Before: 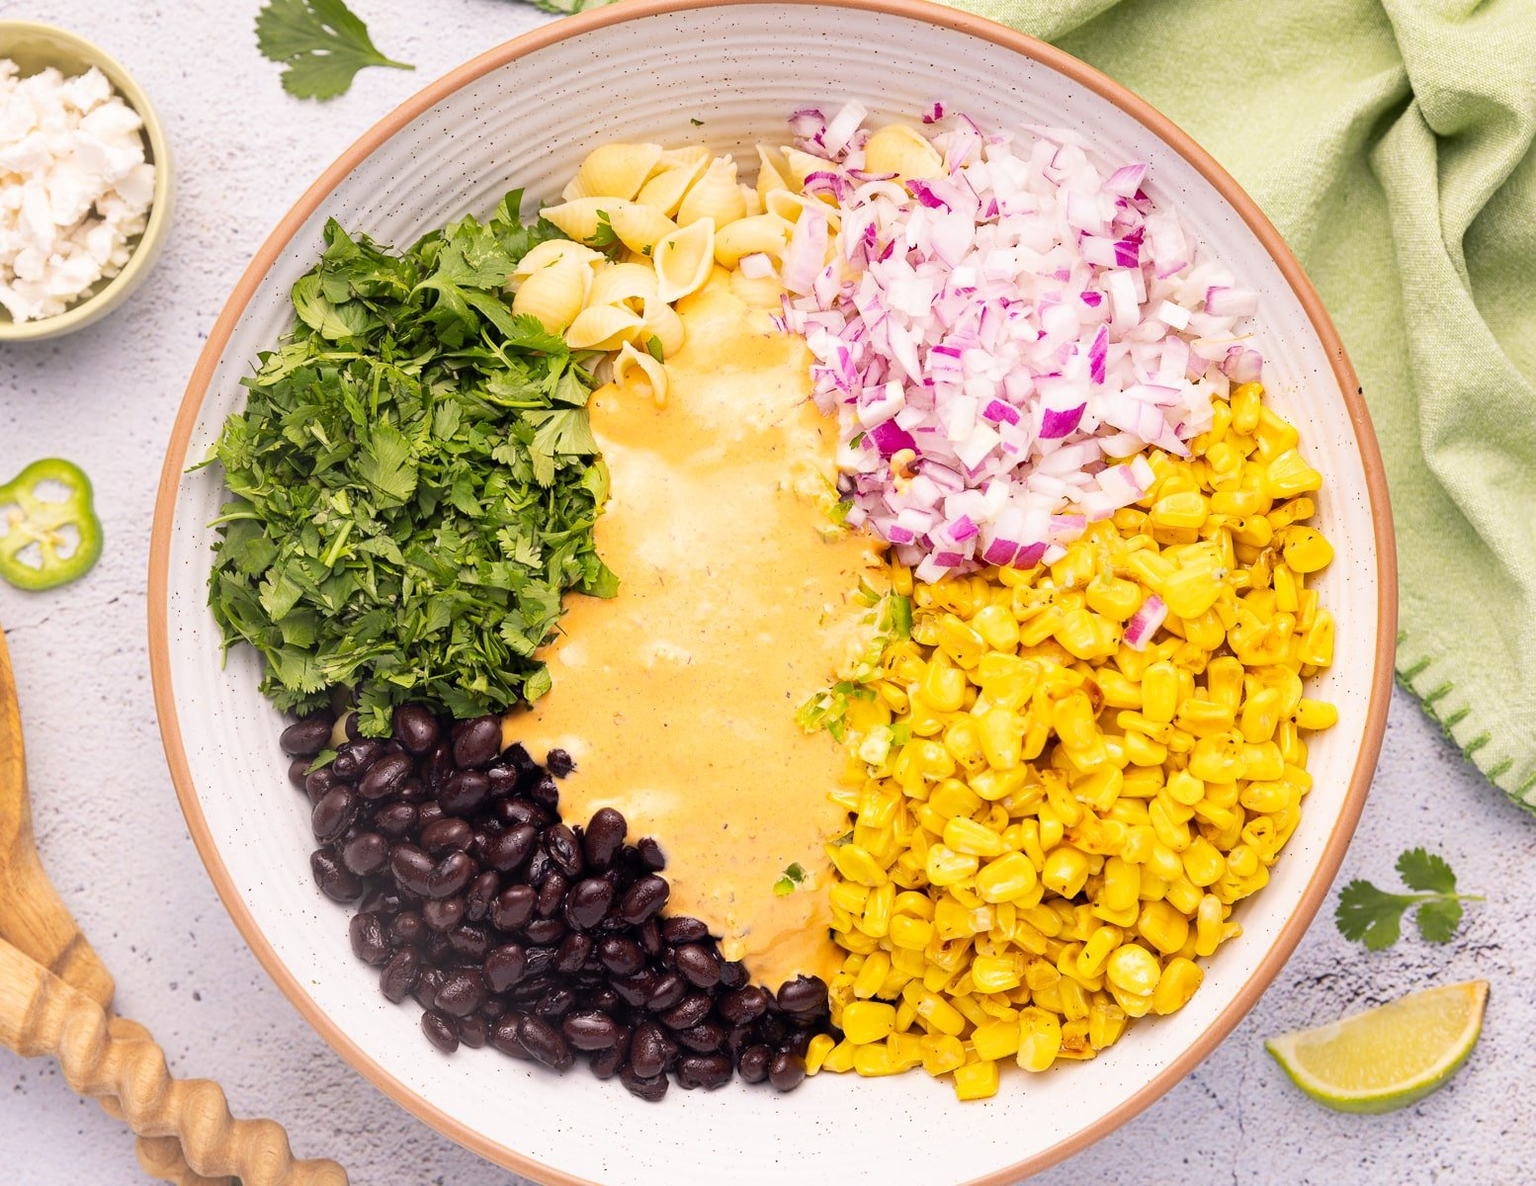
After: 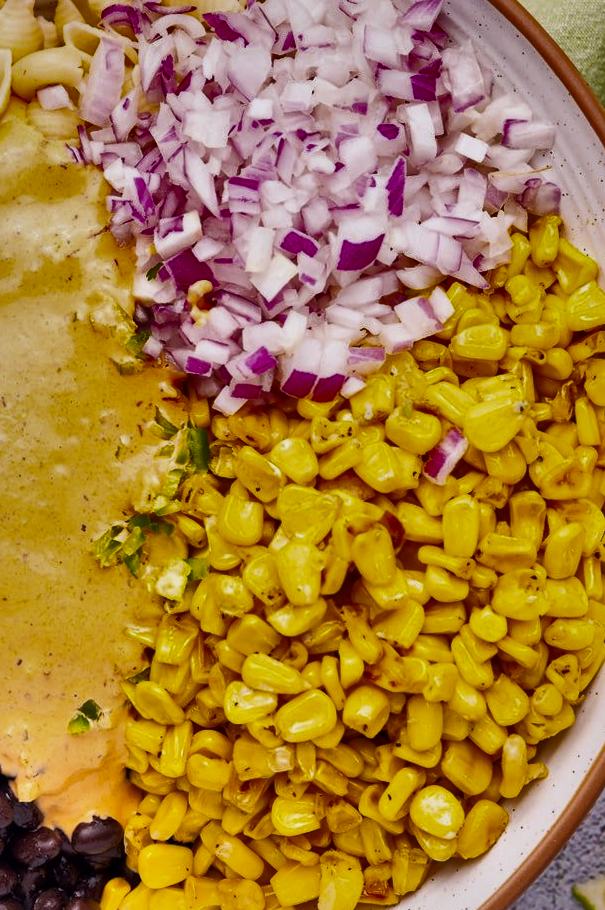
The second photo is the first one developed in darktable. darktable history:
rotate and perspective: rotation 0.226°, lens shift (vertical) -0.042, crop left 0.023, crop right 0.982, crop top 0.006, crop bottom 0.994
shadows and highlights: shadows 80.73, white point adjustment -9.07, highlights -61.46, soften with gaussian
local contrast: mode bilateral grid, contrast 20, coarseness 50, detail 159%, midtone range 0.2
crop: left 45.721%, top 13.393%, right 14.118%, bottom 10.01%
white balance: red 1.004, blue 1.024
